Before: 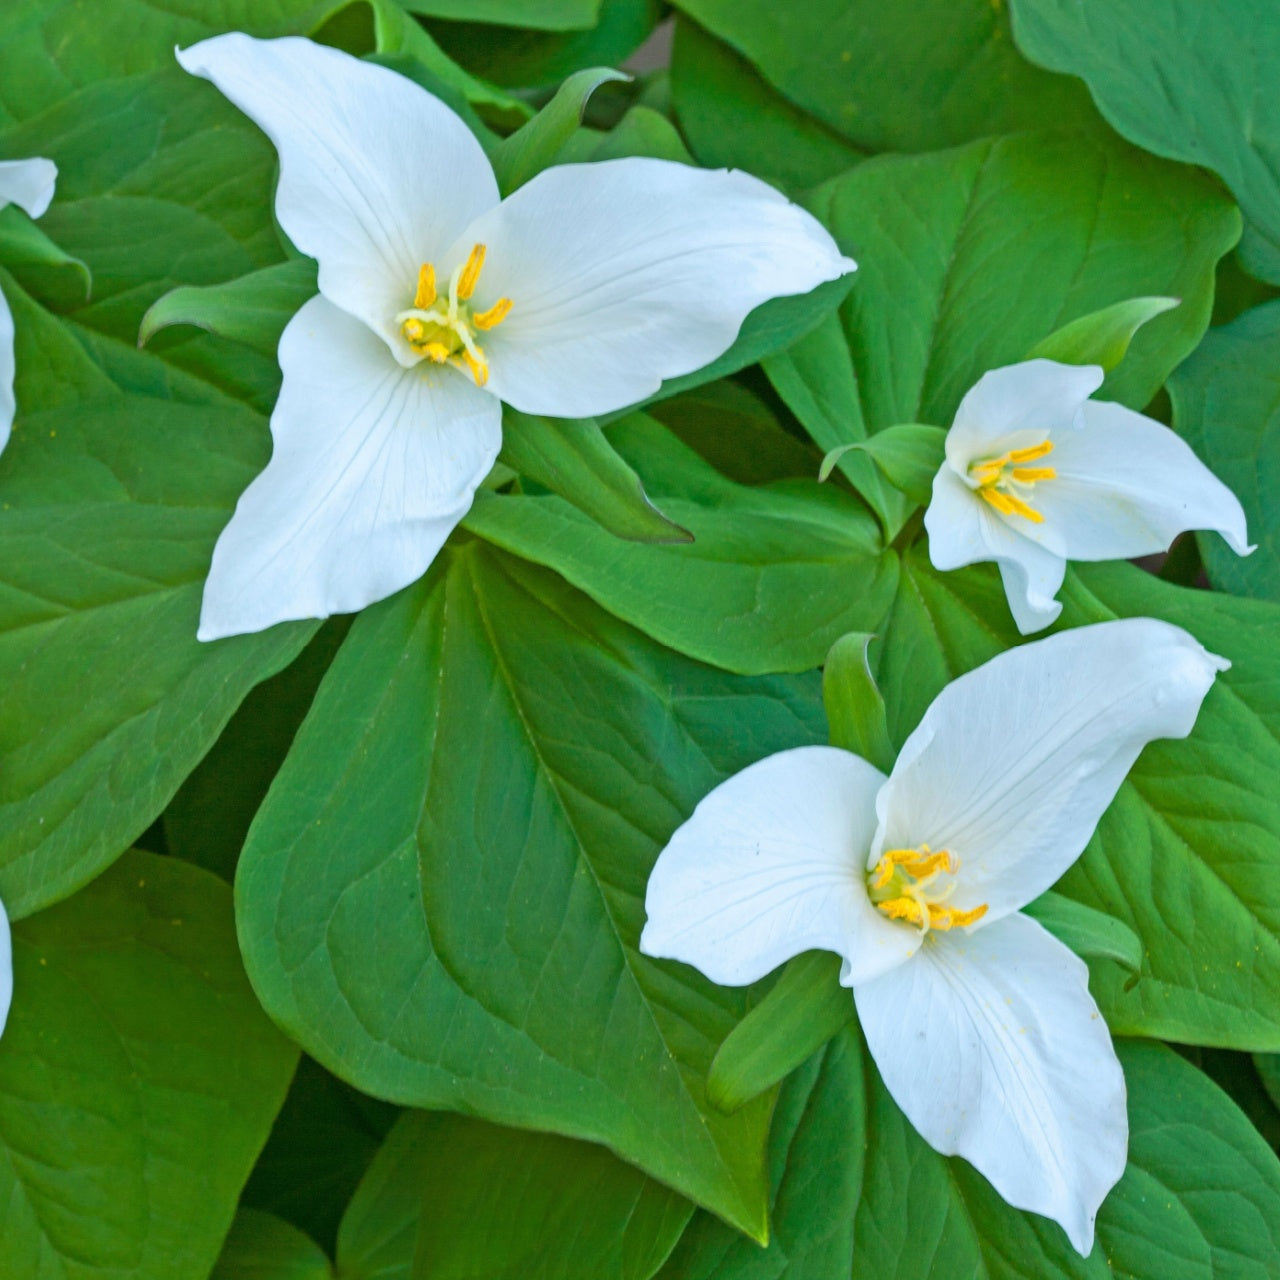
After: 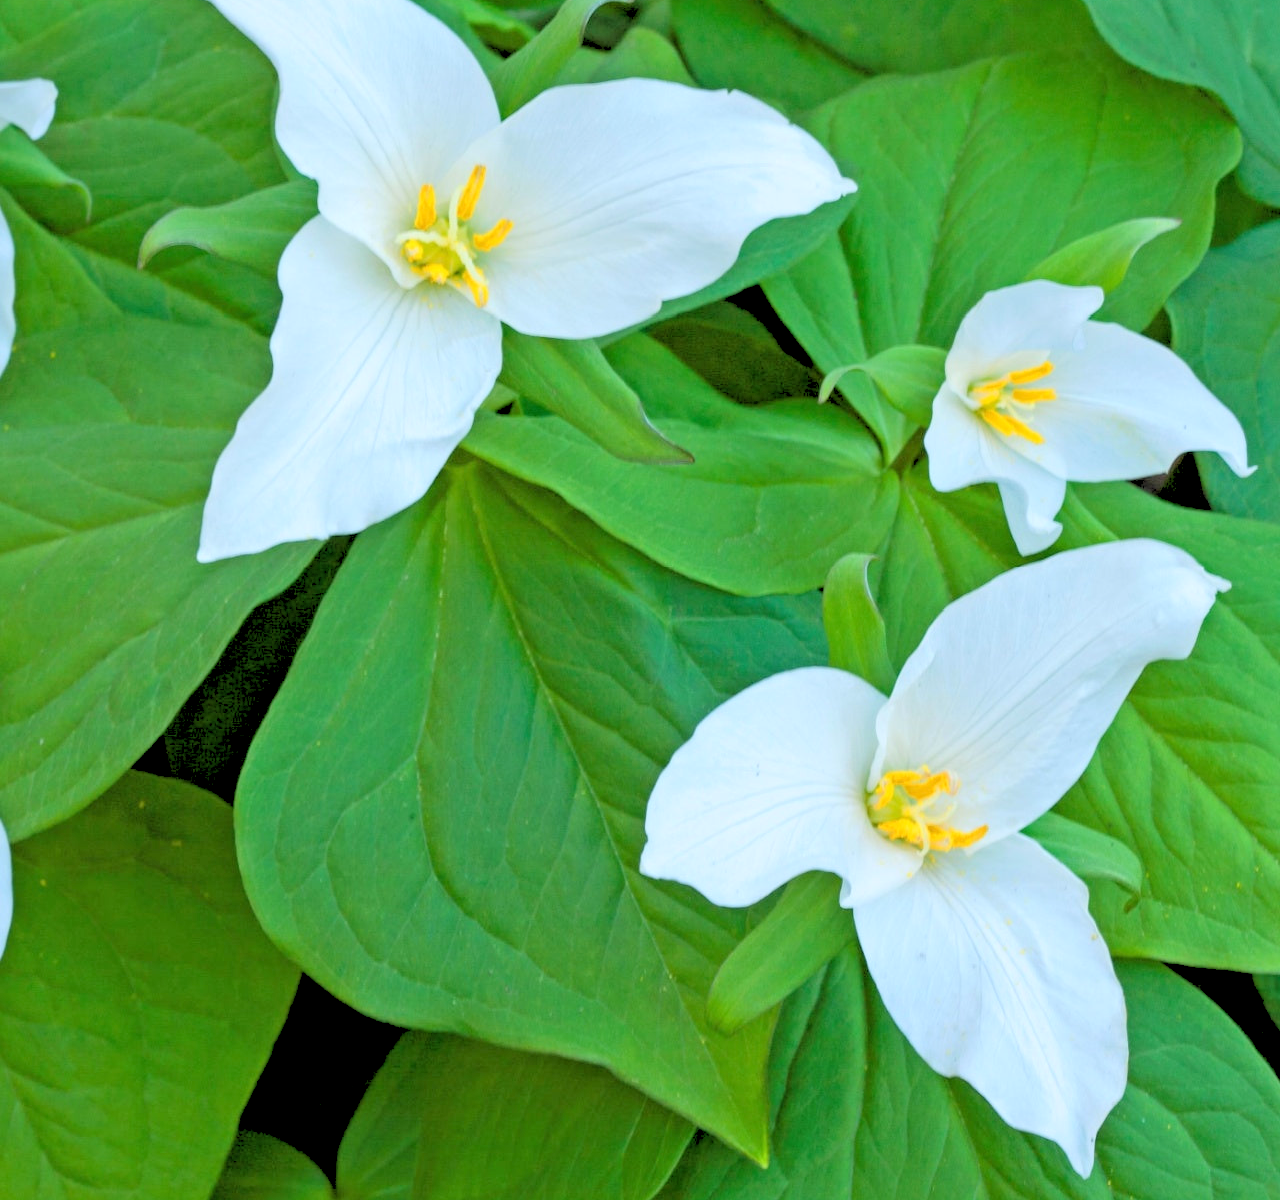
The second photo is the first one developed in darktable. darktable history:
rgb levels: levels [[0.027, 0.429, 0.996], [0, 0.5, 1], [0, 0.5, 1]]
crop and rotate: top 6.25%
